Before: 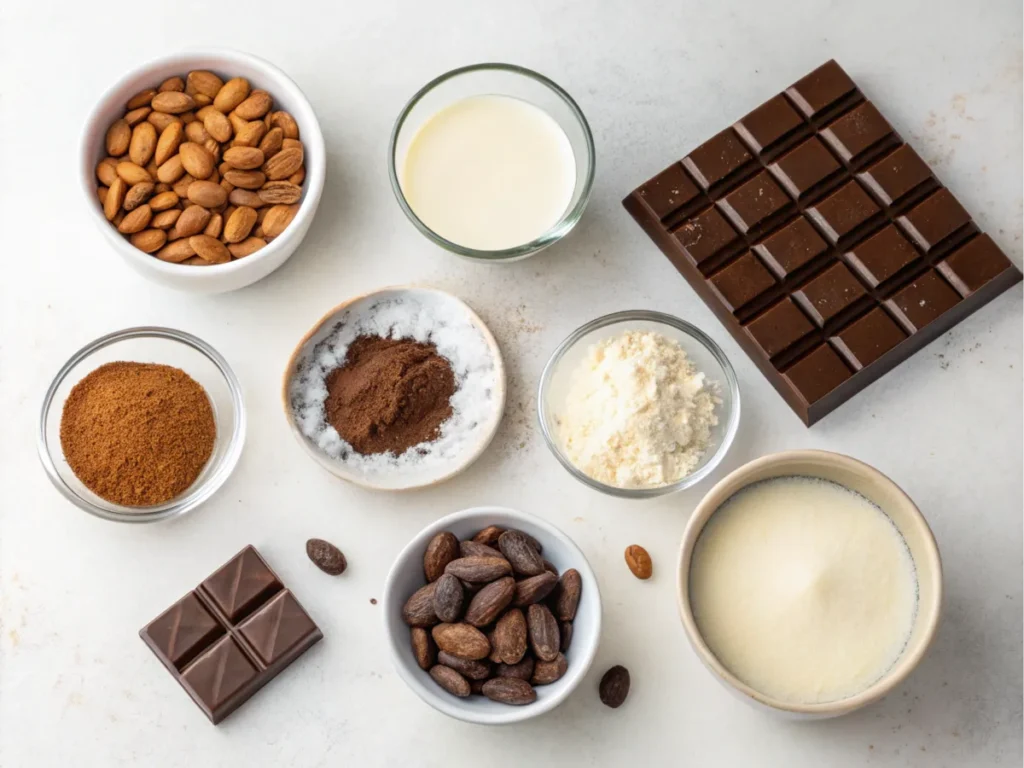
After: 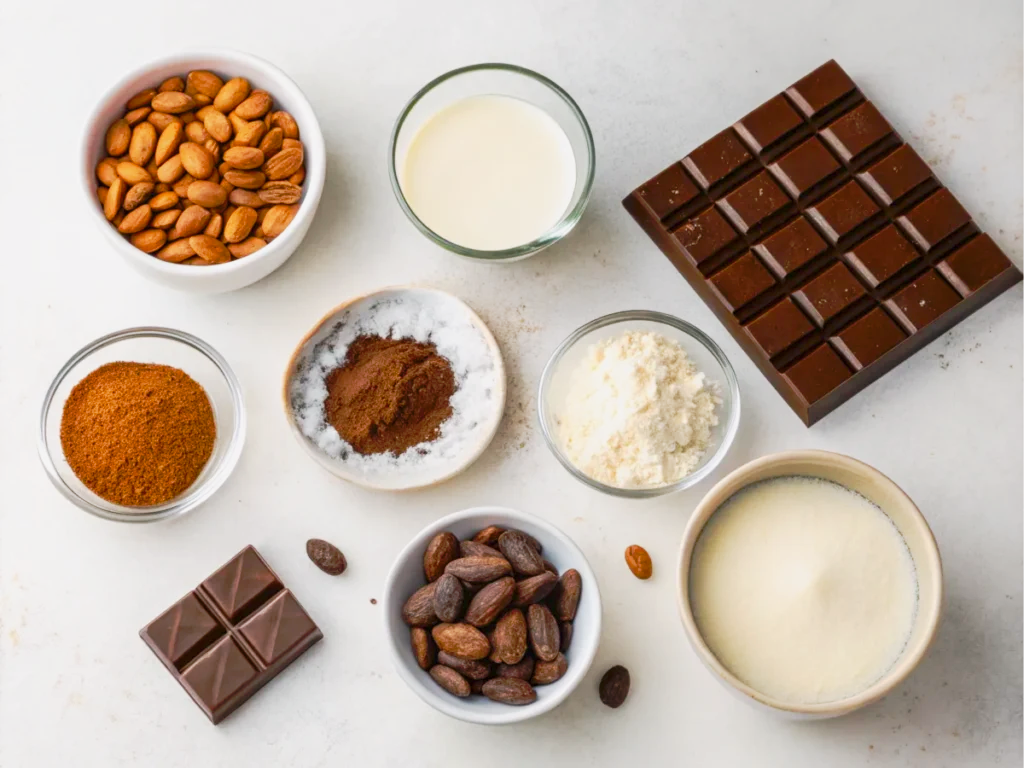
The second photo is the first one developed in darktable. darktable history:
tone curve: curves: ch0 [(0, 0) (0.003, 0.009) (0.011, 0.019) (0.025, 0.034) (0.044, 0.057) (0.069, 0.082) (0.1, 0.104) (0.136, 0.131) (0.177, 0.165) (0.224, 0.212) (0.277, 0.279) (0.335, 0.342) (0.399, 0.401) (0.468, 0.477) (0.543, 0.572) (0.623, 0.675) (0.709, 0.772) (0.801, 0.85) (0.898, 0.942) (1, 1)], preserve colors none
color balance rgb: shadows lift › chroma 1%, shadows lift › hue 113°, highlights gain › chroma 0.2%, highlights gain › hue 333°, perceptual saturation grading › global saturation 20%, perceptual saturation grading › highlights -25%, perceptual saturation grading › shadows 25%, contrast -10%
exposure: compensate highlight preservation false
